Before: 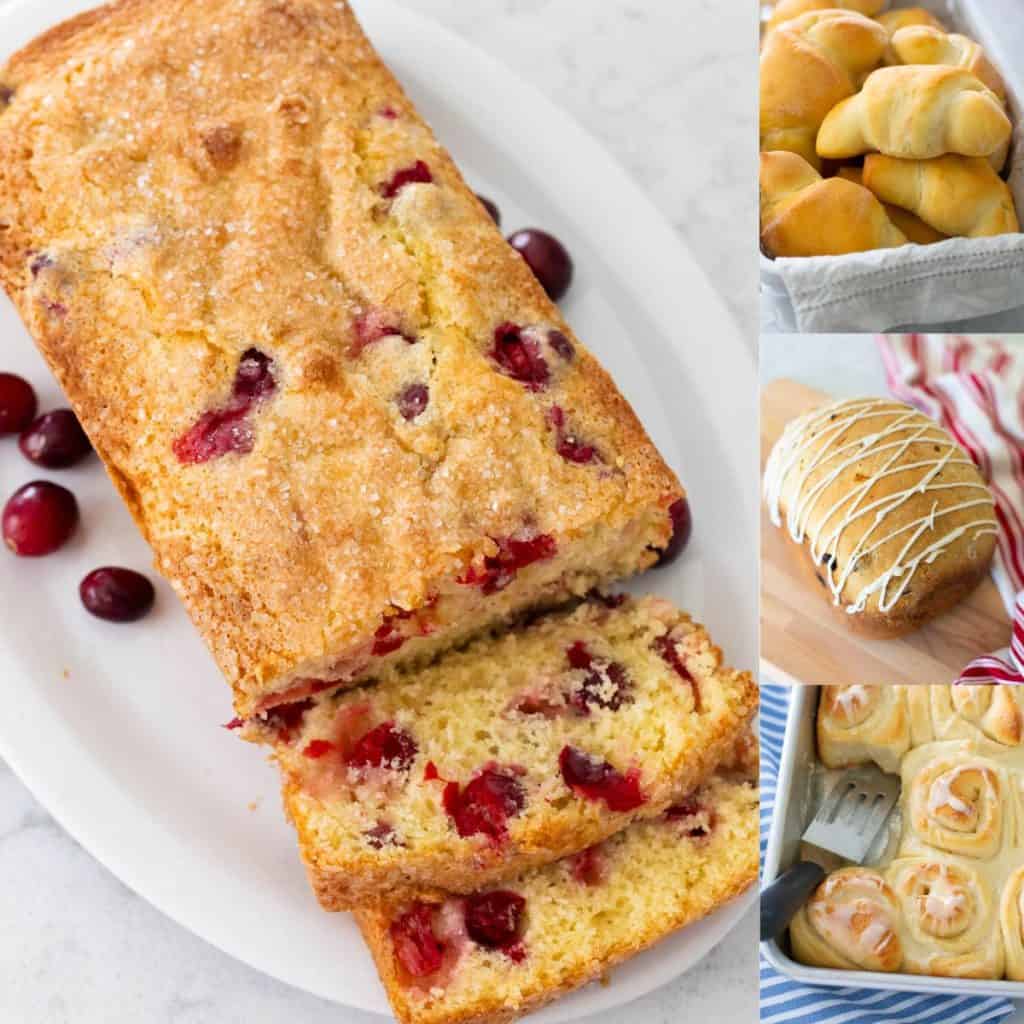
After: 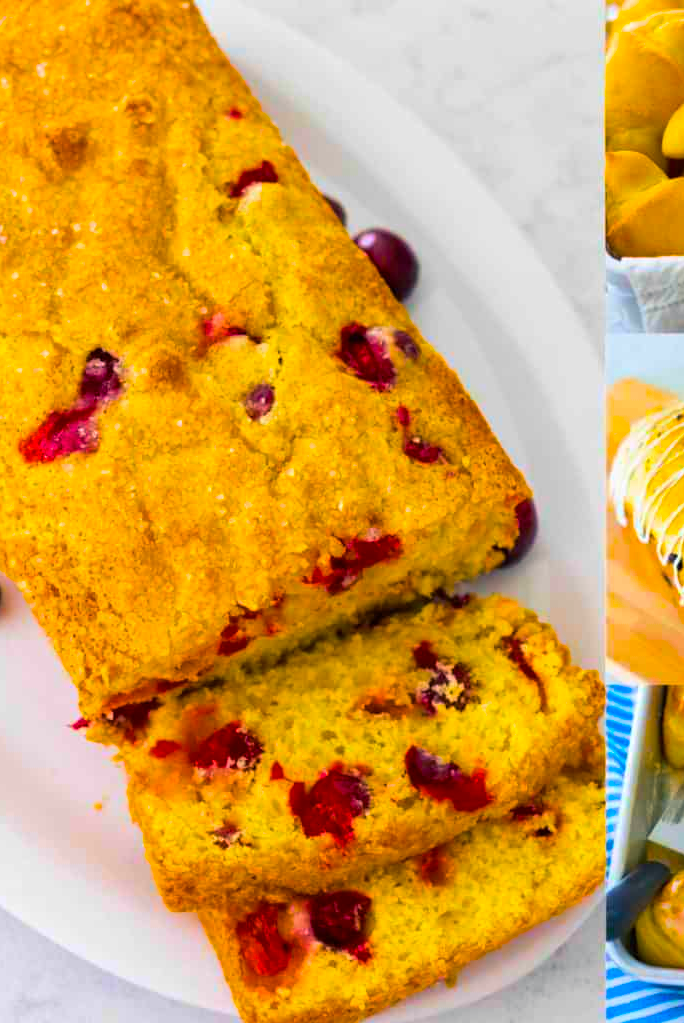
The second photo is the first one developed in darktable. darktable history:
crop and rotate: left 15.081%, right 18.098%
color balance rgb: shadows lift › chroma 7.122%, shadows lift › hue 246.67°, linear chroma grading › highlights 98.888%, linear chroma grading › global chroma 23.335%, perceptual saturation grading › global saturation 25.004%
